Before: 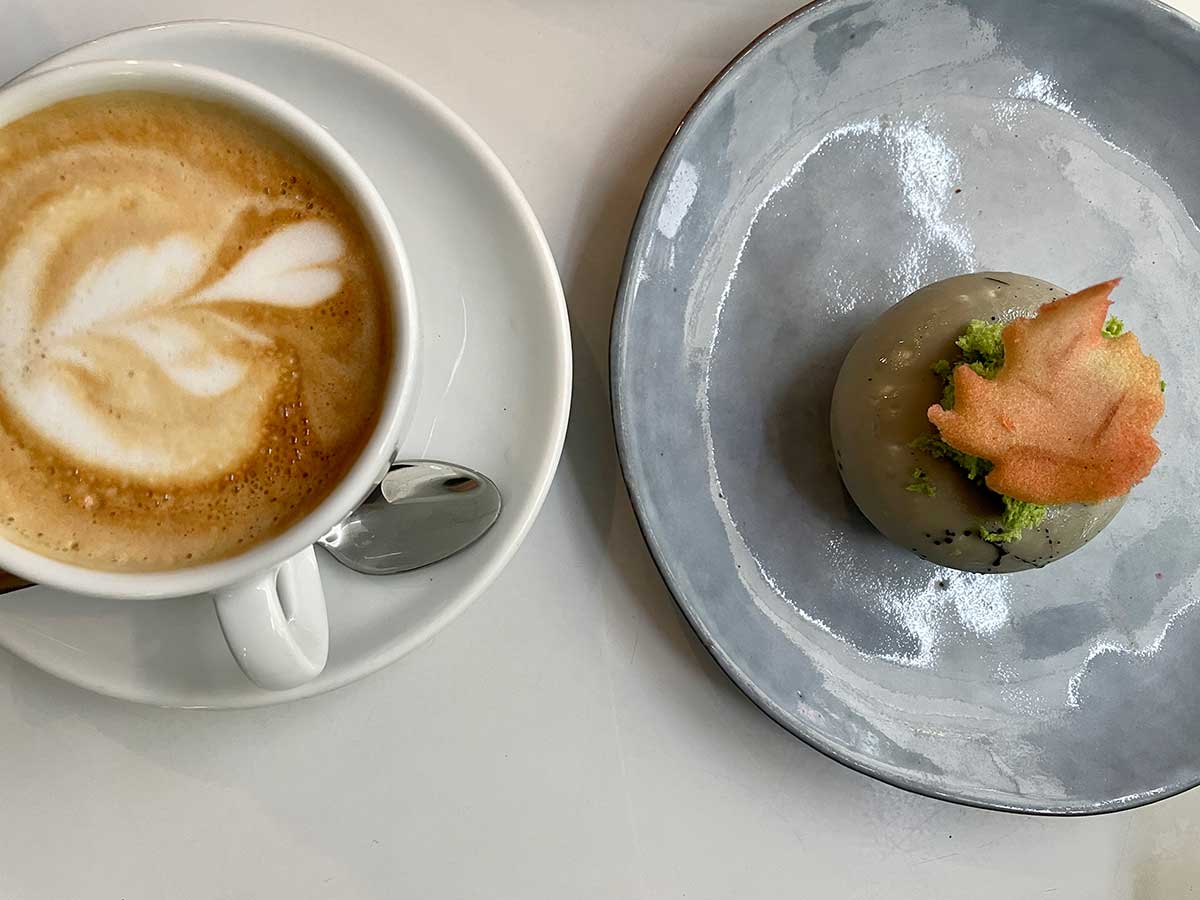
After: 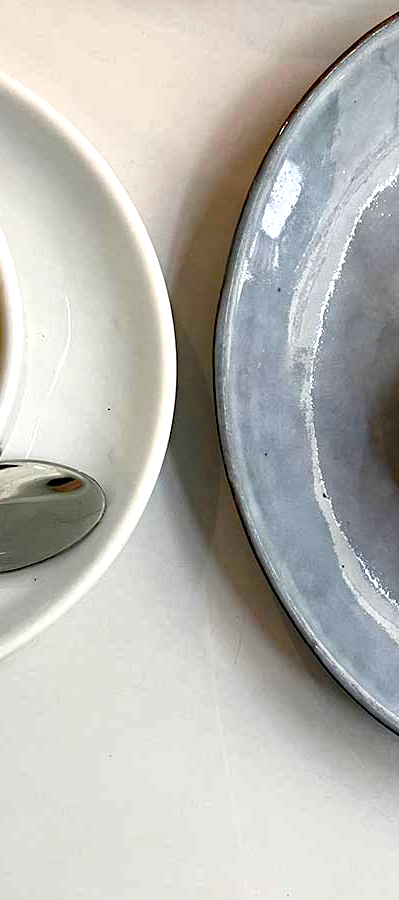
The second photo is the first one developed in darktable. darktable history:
crop: left 33.016%, right 33.69%
haze removal: strength 0.29, distance 0.243, adaptive false
exposure: exposure 0.585 EV, compensate exposure bias true, compensate highlight preservation false
